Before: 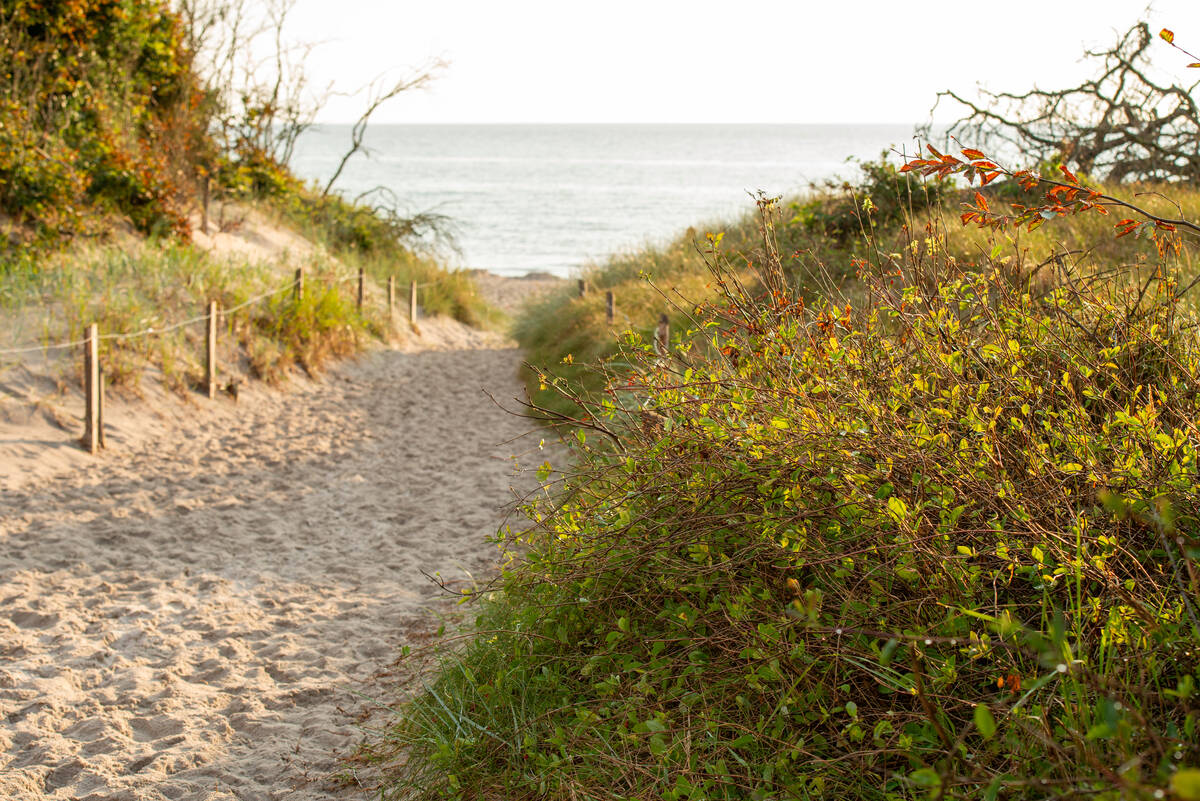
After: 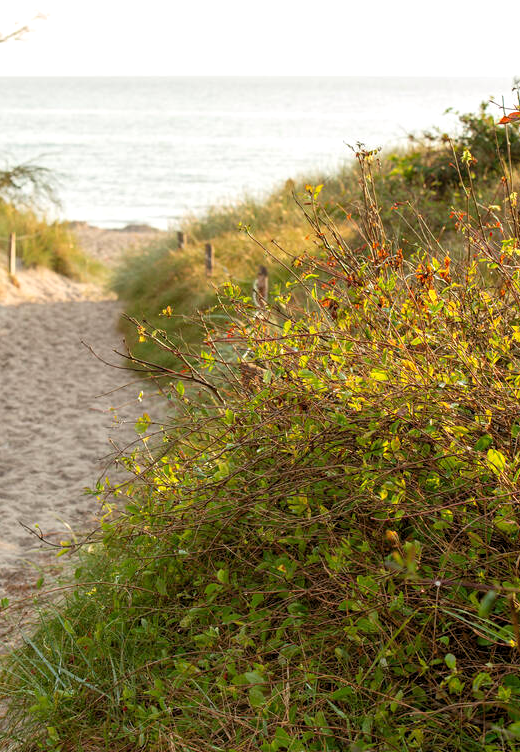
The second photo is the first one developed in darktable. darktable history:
exposure: exposure 0.2 EV, compensate highlight preservation false
levels: levels [0.018, 0.493, 1]
crop: left 33.452%, top 6.025%, right 23.155%
